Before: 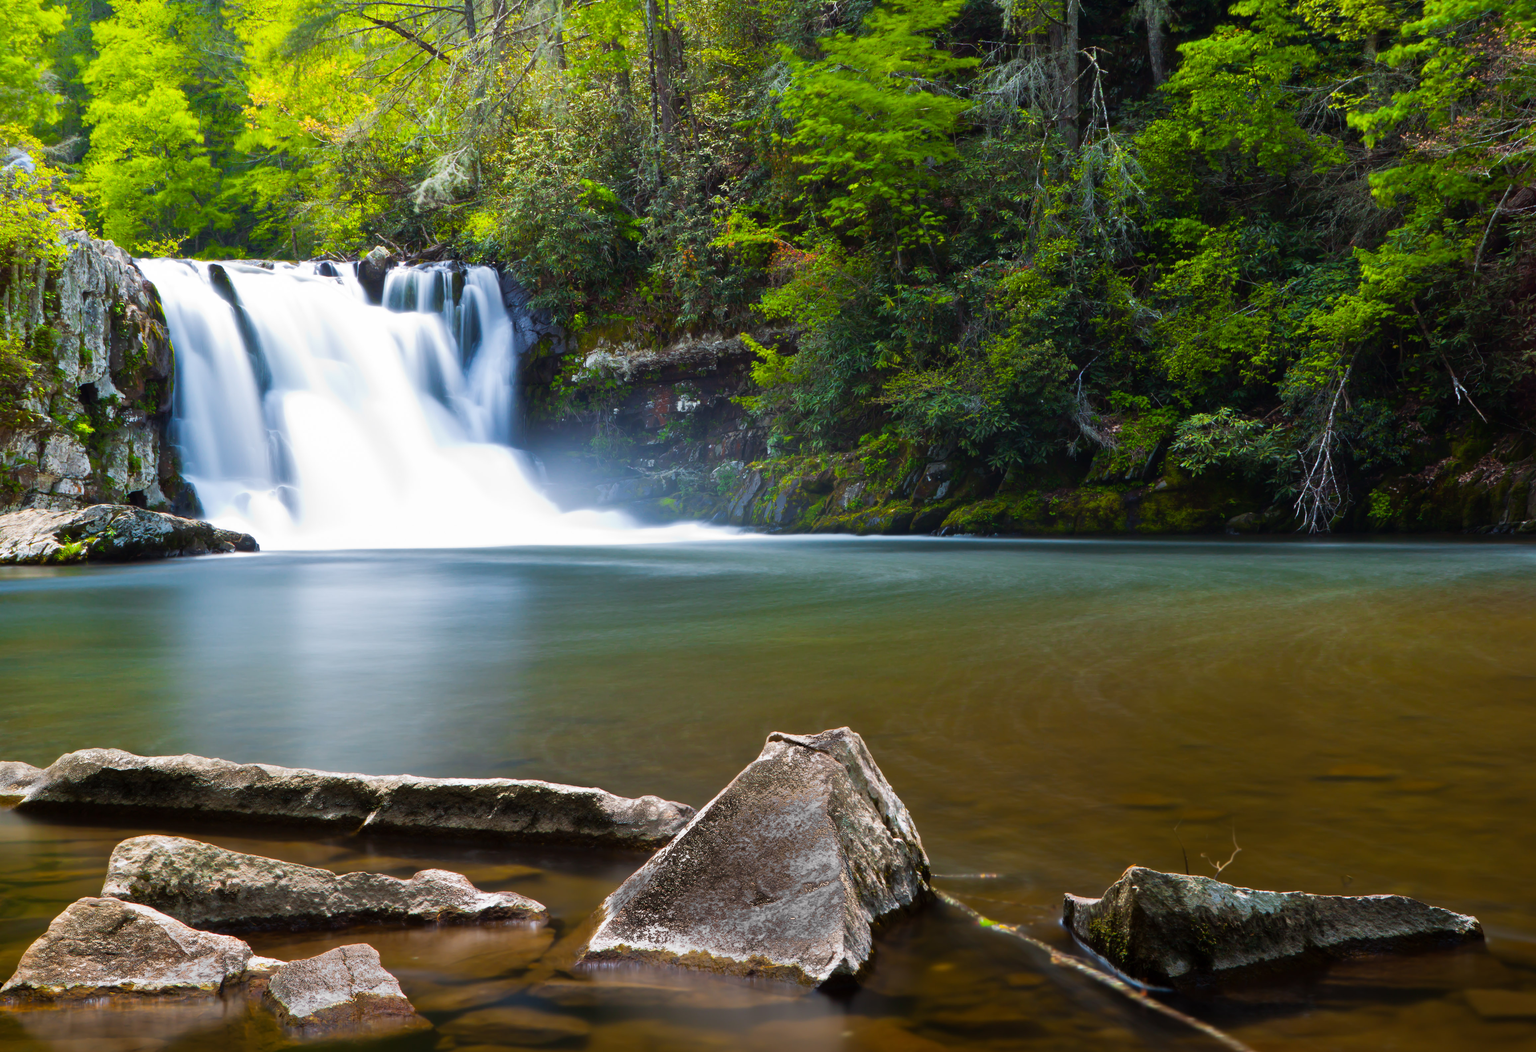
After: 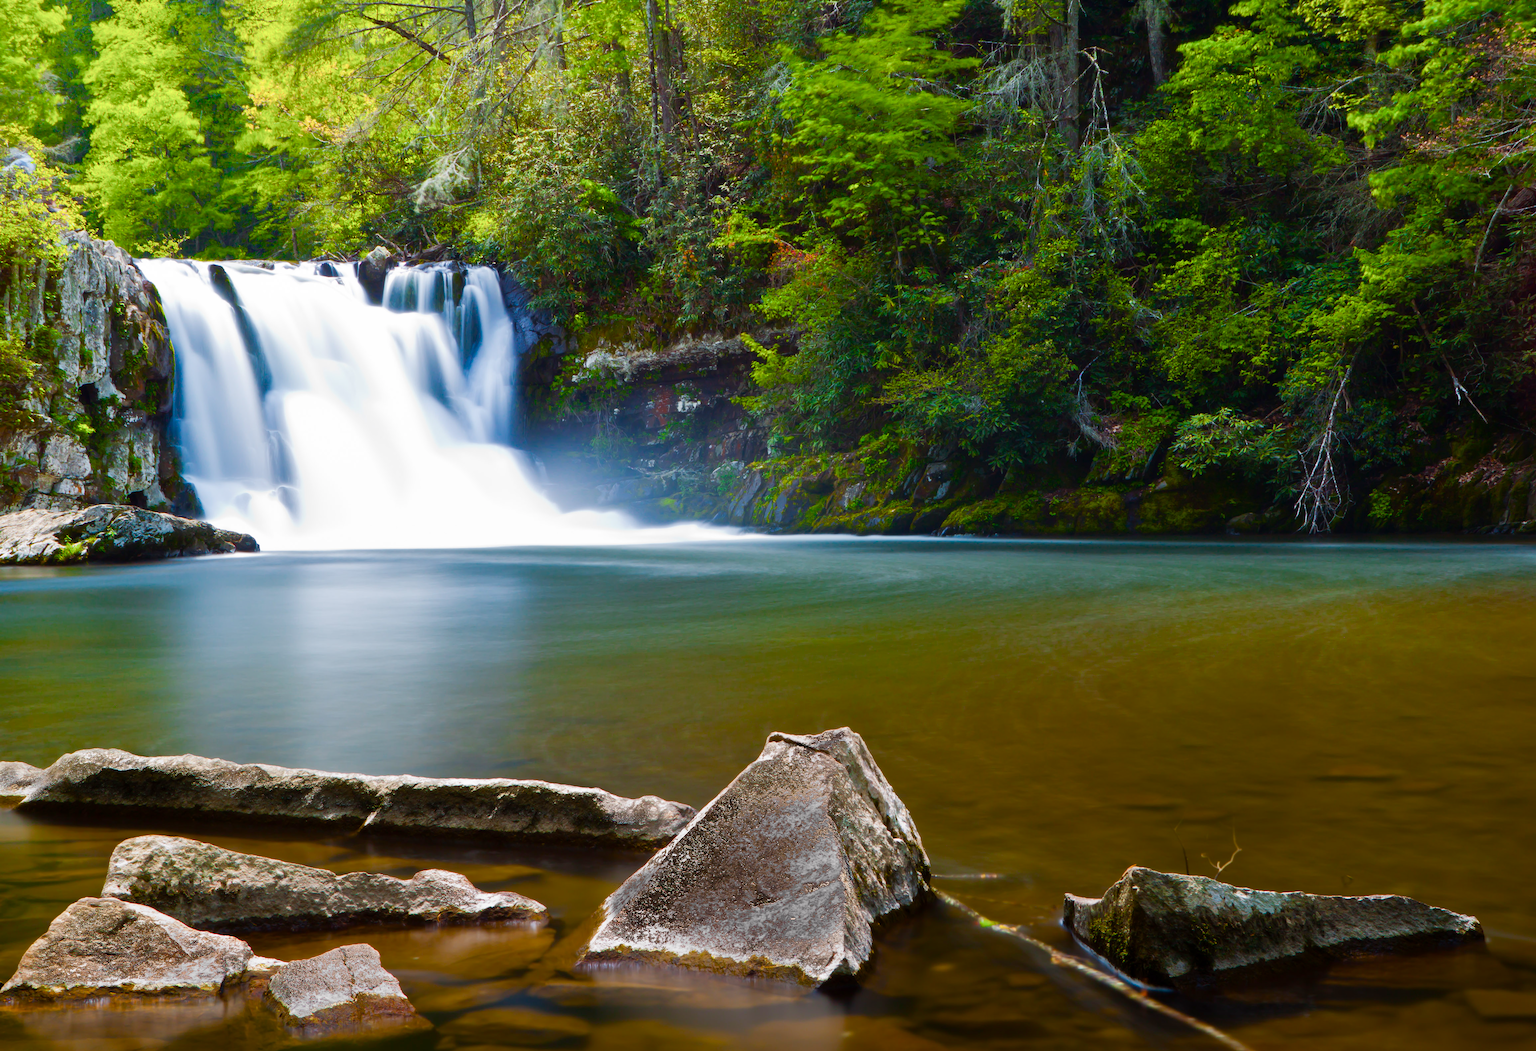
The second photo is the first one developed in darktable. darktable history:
color balance rgb: linear chroma grading › global chroma 16.806%, perceptual saturation grading › global saturation 20%, perceptual saturation grading › highlights -49.931%, perceptual saturation grading › shadows 26.109%
